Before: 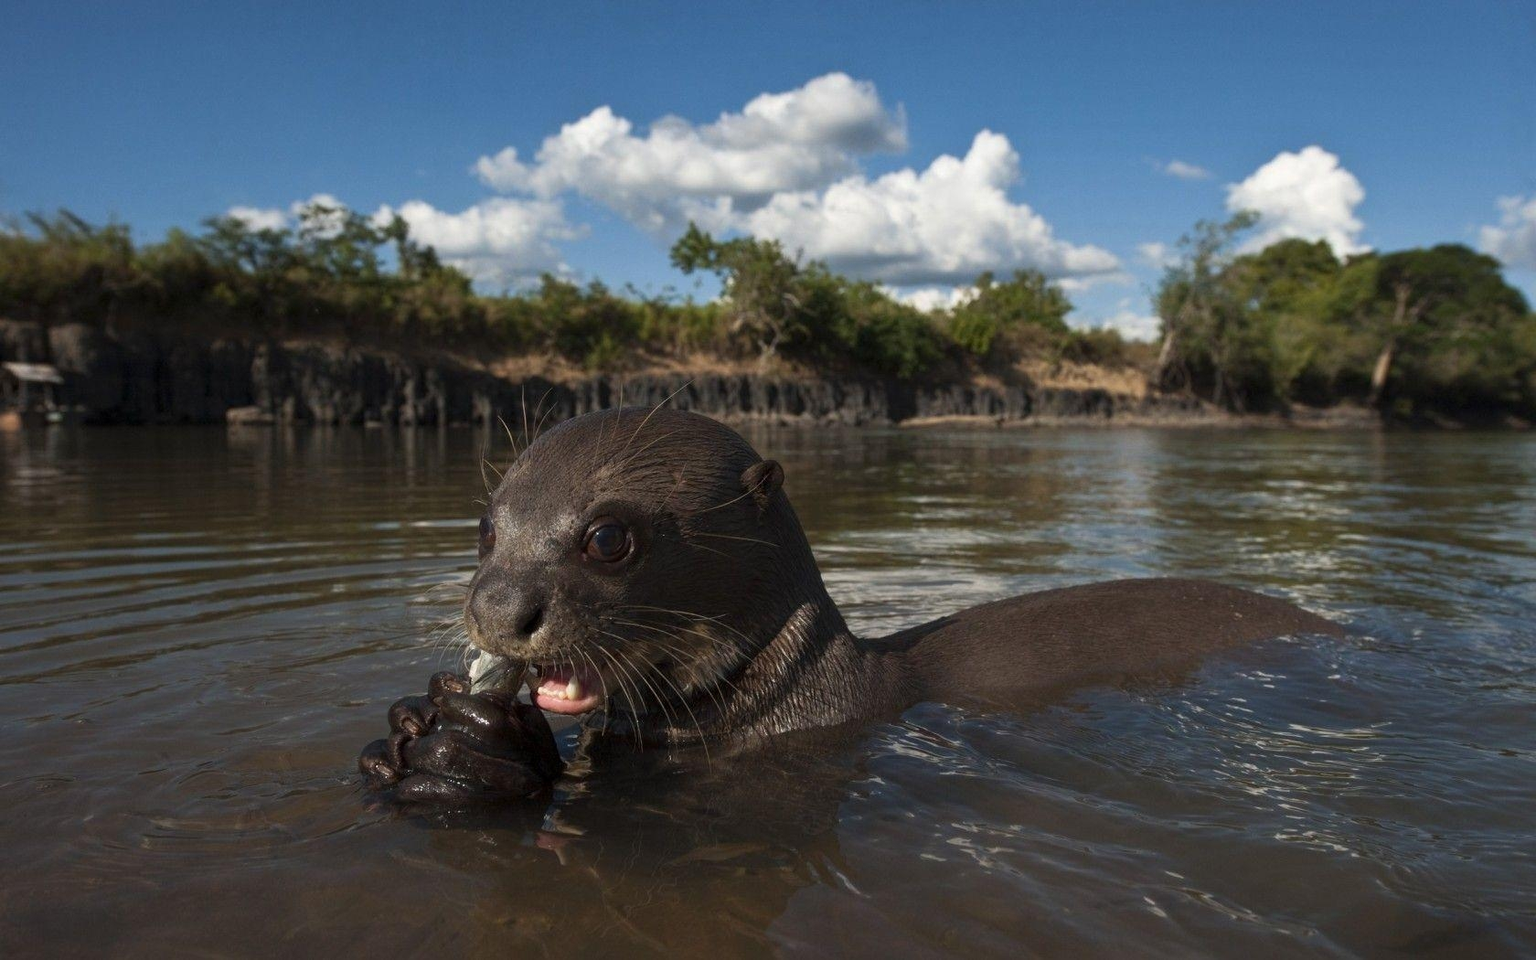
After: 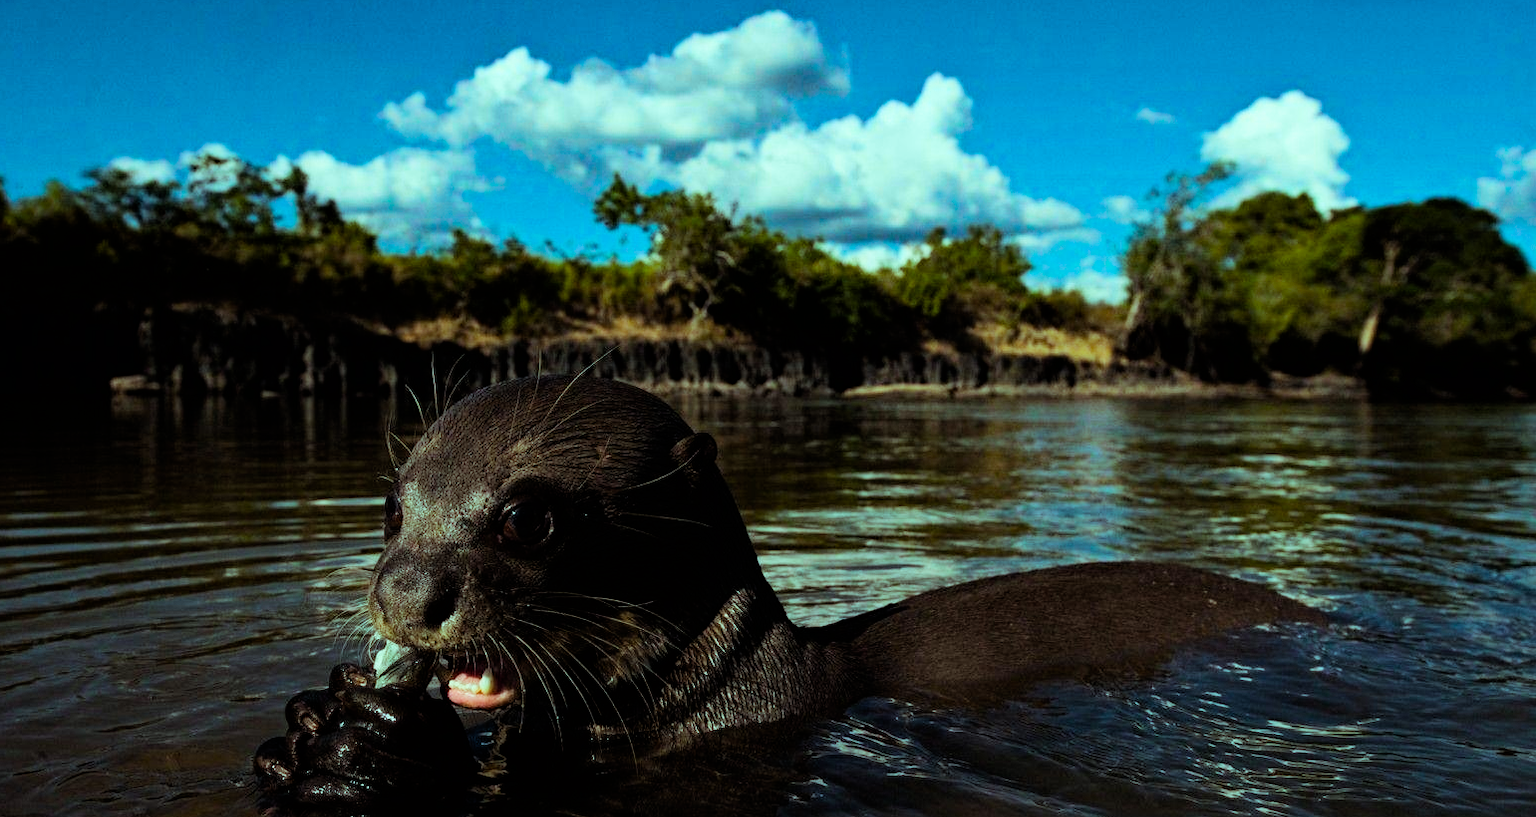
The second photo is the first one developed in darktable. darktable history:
filmic rgb: black relative exposure -5.02 EV, white relative exposure 3.96 EV, hardness 2.88, contrast 1.183, highlights saturation mix -29.02%
crop: left 8.269%, top 6.611%, bottom 15.259%
haze removal: strength 0.287, distance 0.255, compatibility mode true, adaptive false
color balance rgb: shadows lift › chroma 1.001%, shadows lift › hue 30.37°, highlights gain › chroma 7.458%, highlights gain › hue 184.82°, perceptual saturation grading › global saturation 19.907%, perceptual brilliance grading › global brilliance -5.494%, perceptual brilliance grading › highlights 24.535%, perceptual brilliance grading › mid-tones 6.883%, perceptual brilliance grading › shadows -5.03%, global vibrance 39.333%
